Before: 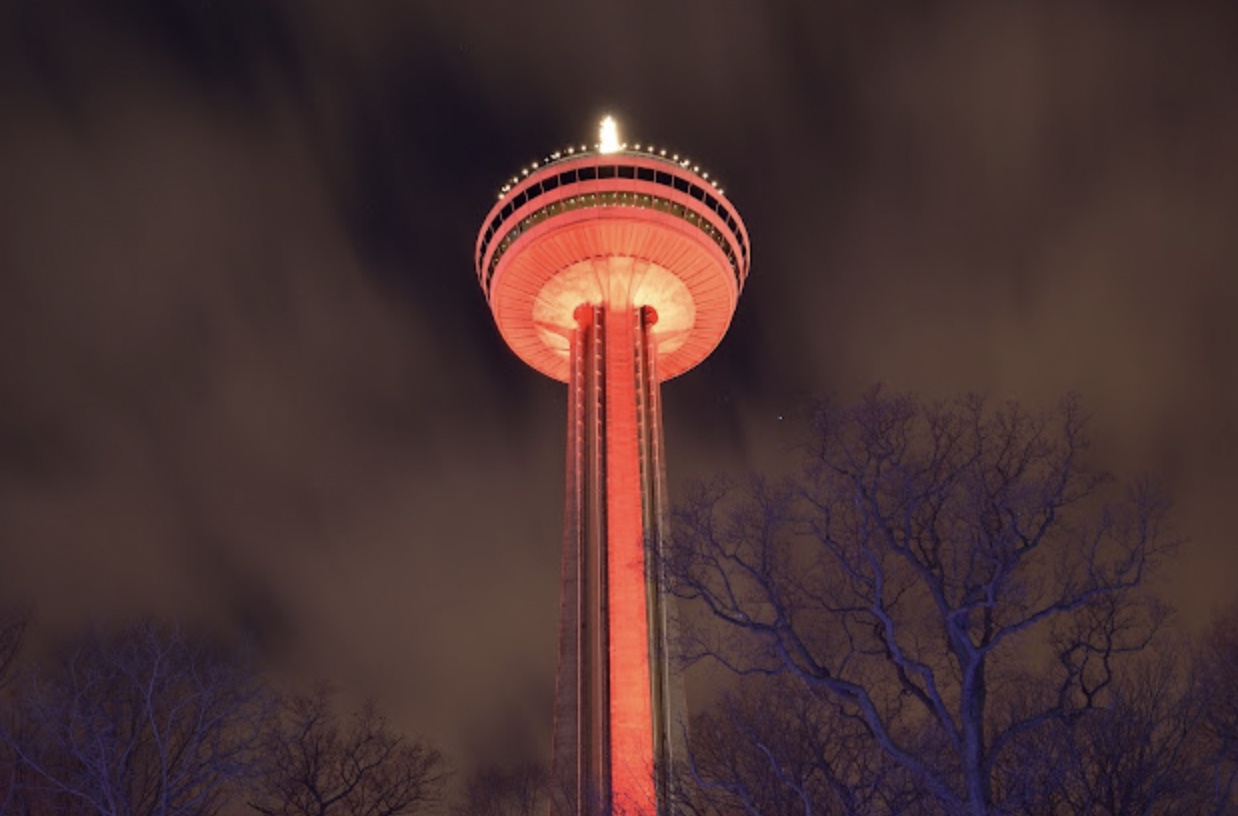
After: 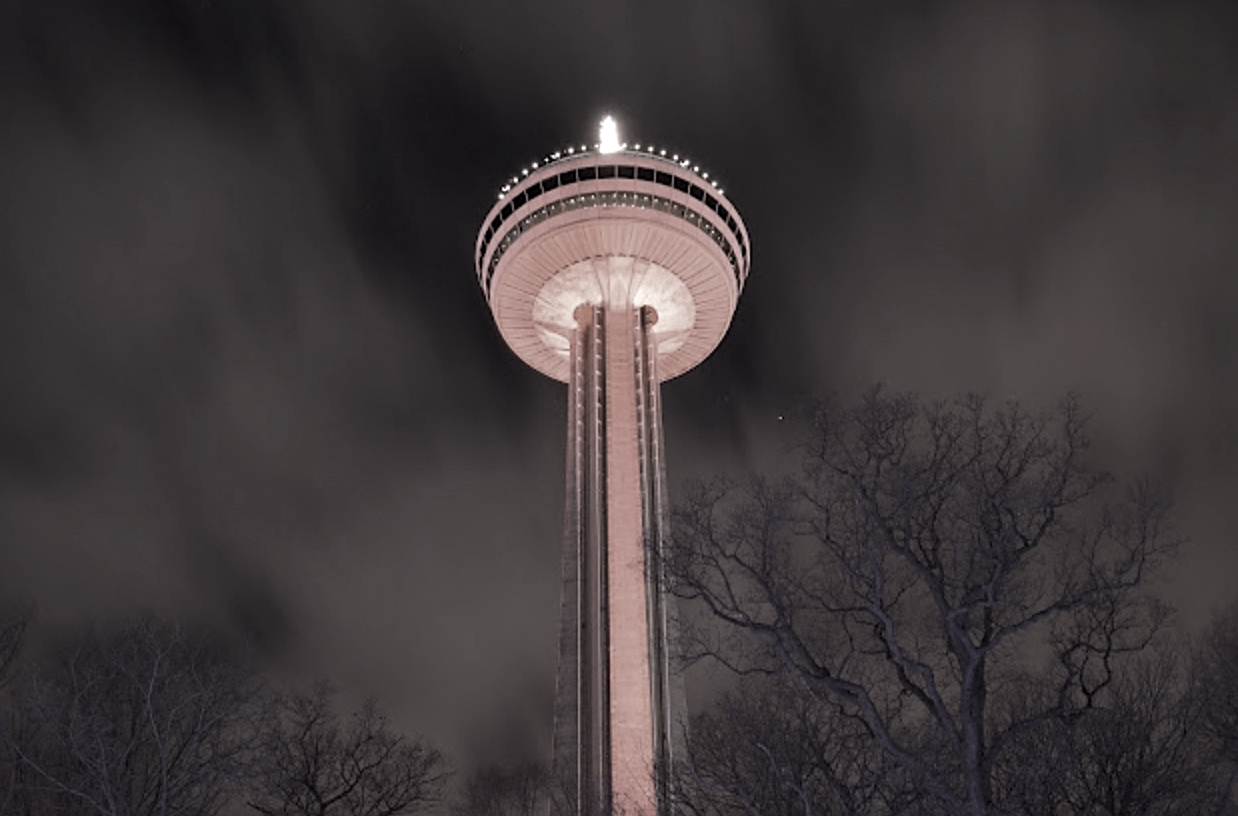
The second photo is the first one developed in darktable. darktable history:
white balance: red 1.042, blue 1.17
local contrast: highlights 100%, shadows 100%, detail 120%, midtone range 0.2
sharpen: on, module defaults
color correction: saturation 0.2
